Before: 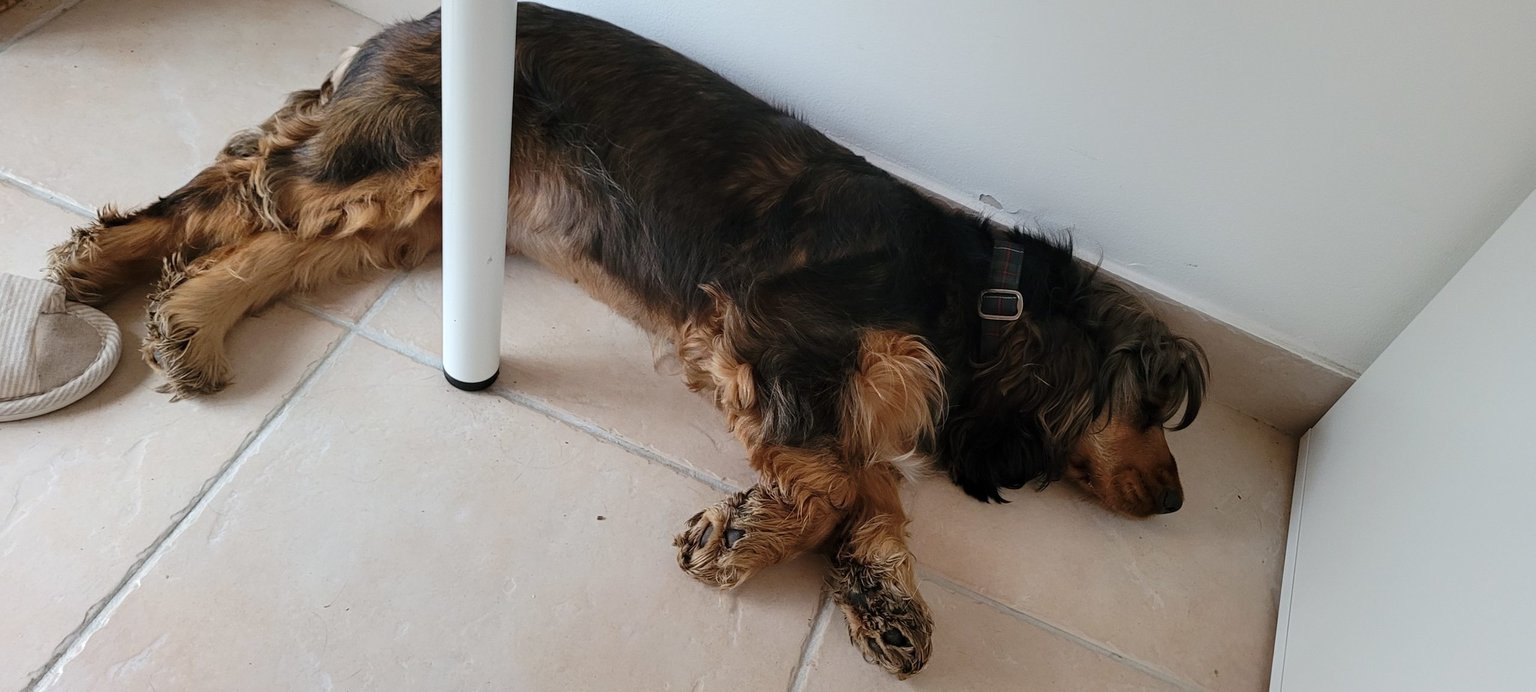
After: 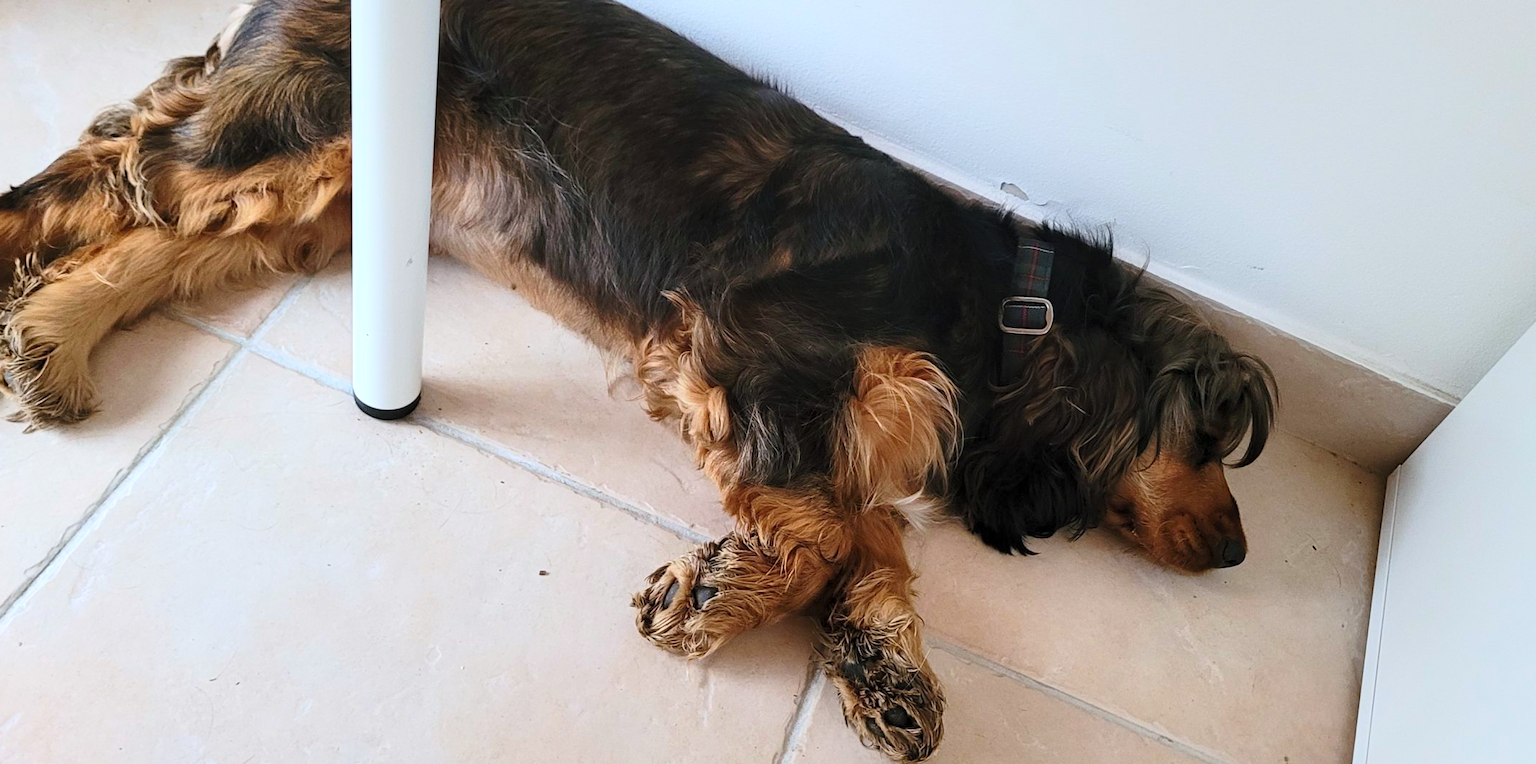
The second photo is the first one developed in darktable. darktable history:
crop: left 9.807%, top 6.259%, right 7.334%, bottom 2.177%
local contrast: mode bilateral grid, contrast 20, coarseness 50, detail 120%, midtone range 0.2
contrast brightness saturation: contrast 0.24, brightness 0.26, saturation 0.39
white balance: red 0.98, blue 1.034
